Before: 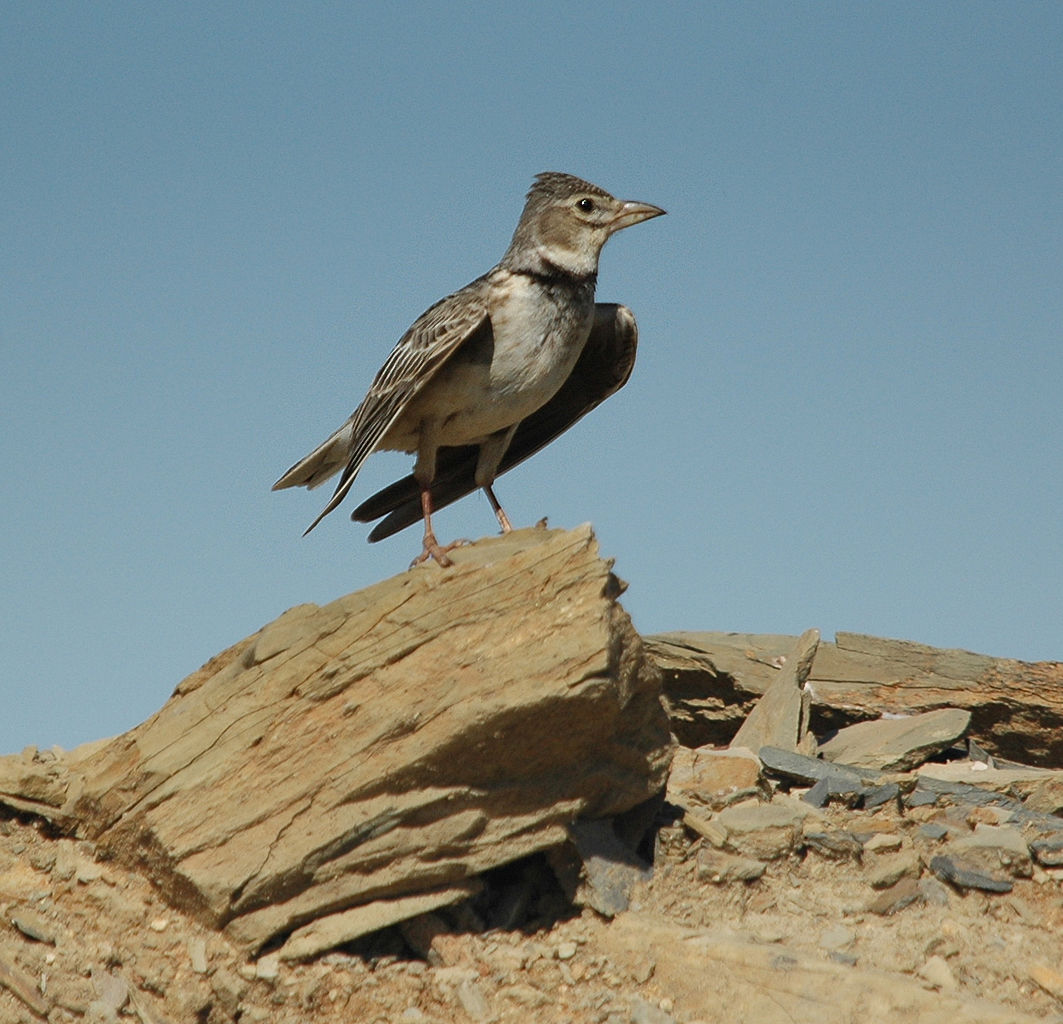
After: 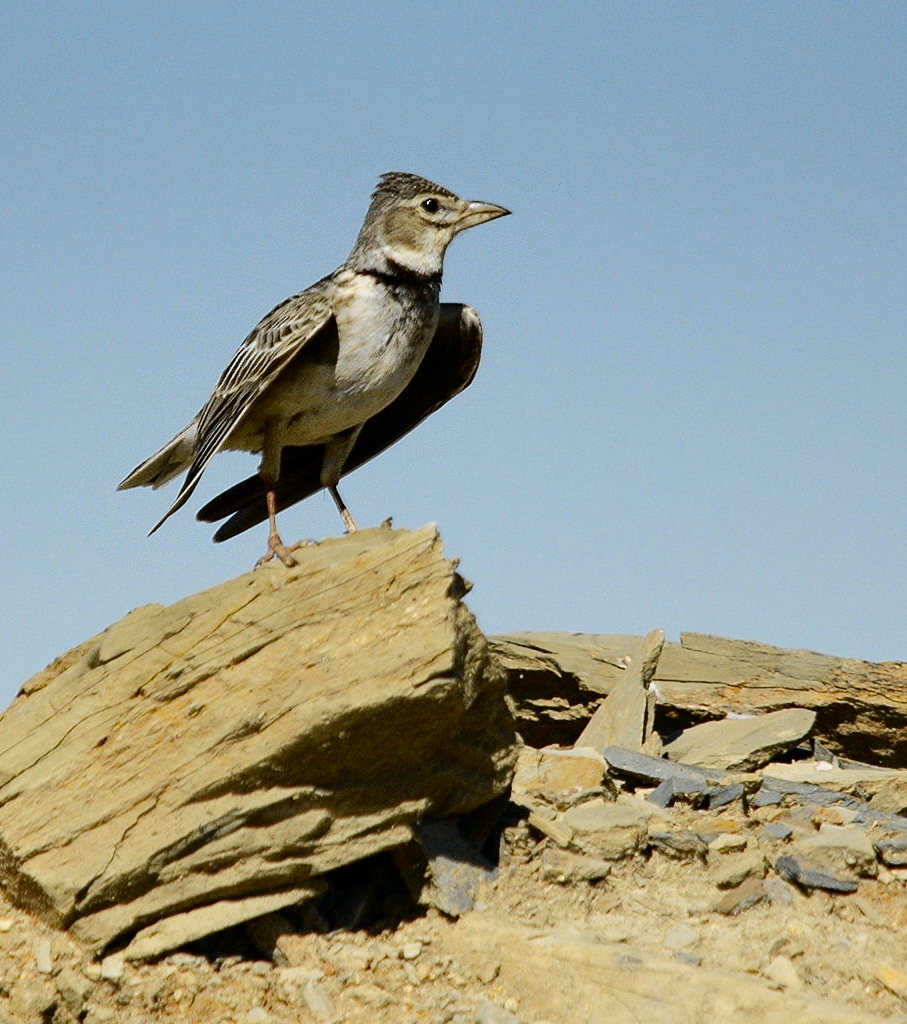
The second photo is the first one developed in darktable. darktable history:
crop and rotate: left 14.584%
tone curve: curves: ch0 [(0, 0) (0.136, 0.071) (0.346, 0.366) (0.489, 0.573) (0.66, 0.748) (0.858, 0.926) (1, 0.977)]; ch1 [(0, 0) (0.353, 0.344) (0.45, 0.46) (0.498, 0.498) (0.521, 0.512) (0.563, 0.559) (0.592, 0.605) (0.641, 0.673) (1, 1)]; ch2 [(0, 0) (0.333, 0.346) (0.375, 0.375) (0.424, 0.43) (0.476, 0.492) (0.502, 0.502) (0.524, 0.531) (0.579, 0.61) (0.612, 0.644) (0.641, 0.722) (1, 1)], color space Lab, independent channels, preserve colors none
white balance: red 0.983, blue 1.036
exposure: black level correction 0.001, compensate highlight preservation false
